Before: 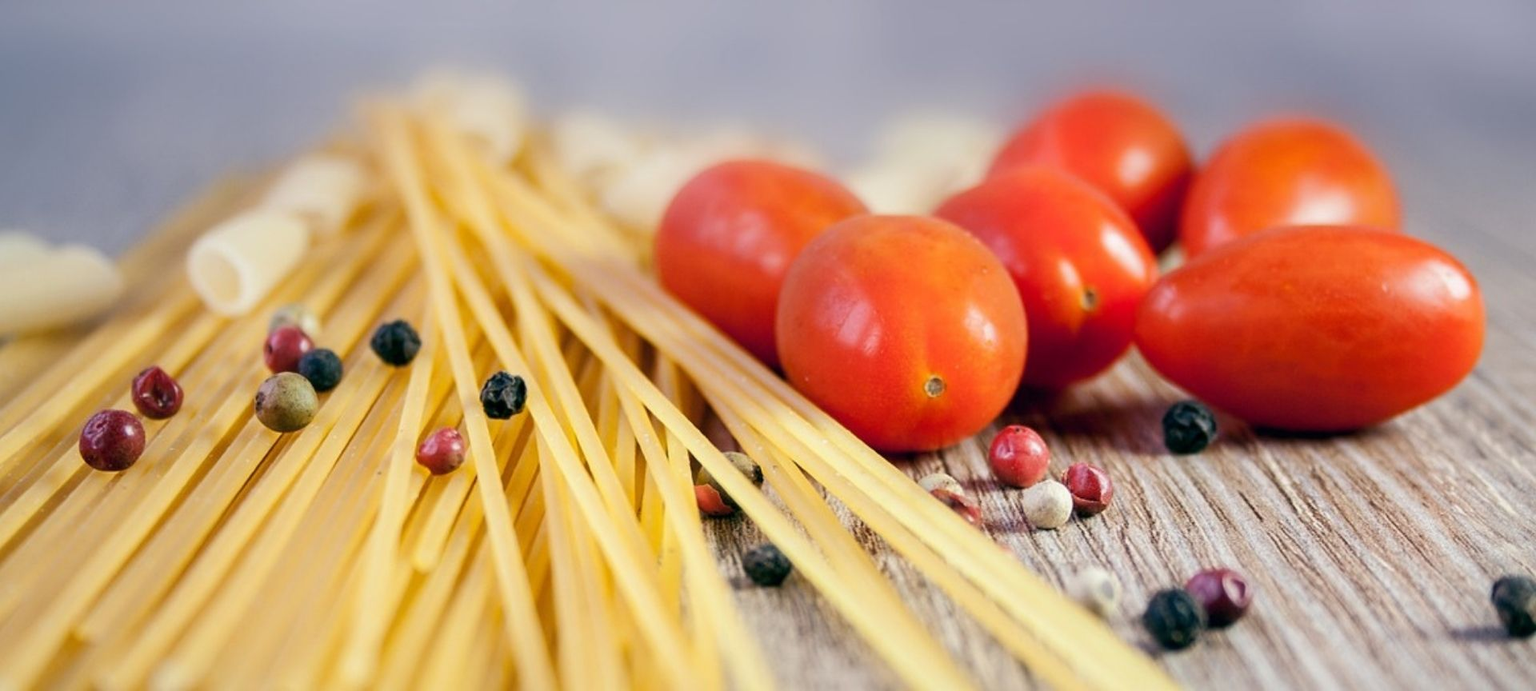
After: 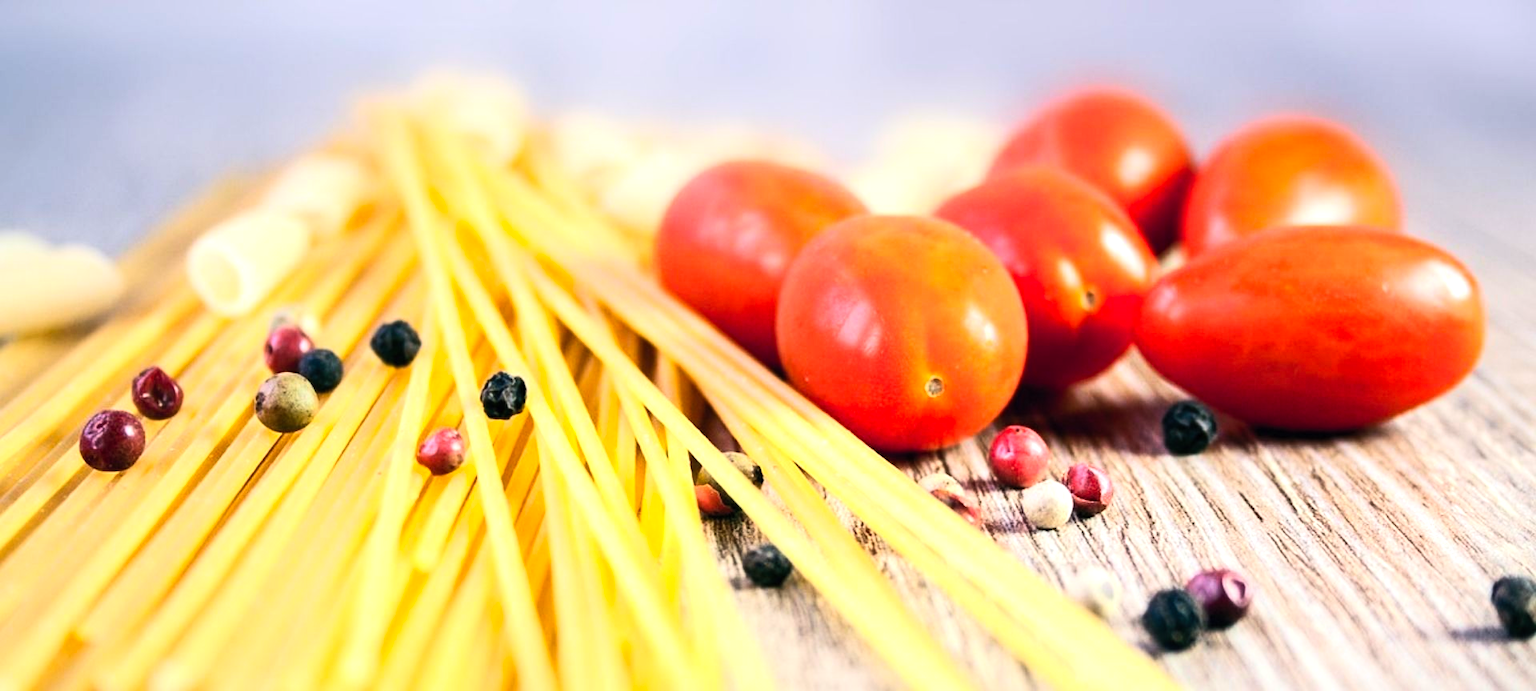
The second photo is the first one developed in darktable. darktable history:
tone equalizer: -8 EV -0.75 EV, -7 EV -0.7 EV, -6 EV -0.6 EV, -5 EV -0.4 EV, -3 EV 0.4 EV, -2 EV 0.6 EV, -1 EV 0.7 EV, +0 EV 0.75 EV, edges refinement/feathering 500, mask exposure compensation -1.57 EV, preserve details no
contrast brightness saturation: contrast 0.2, brightness 0.16, saturation 0.22
